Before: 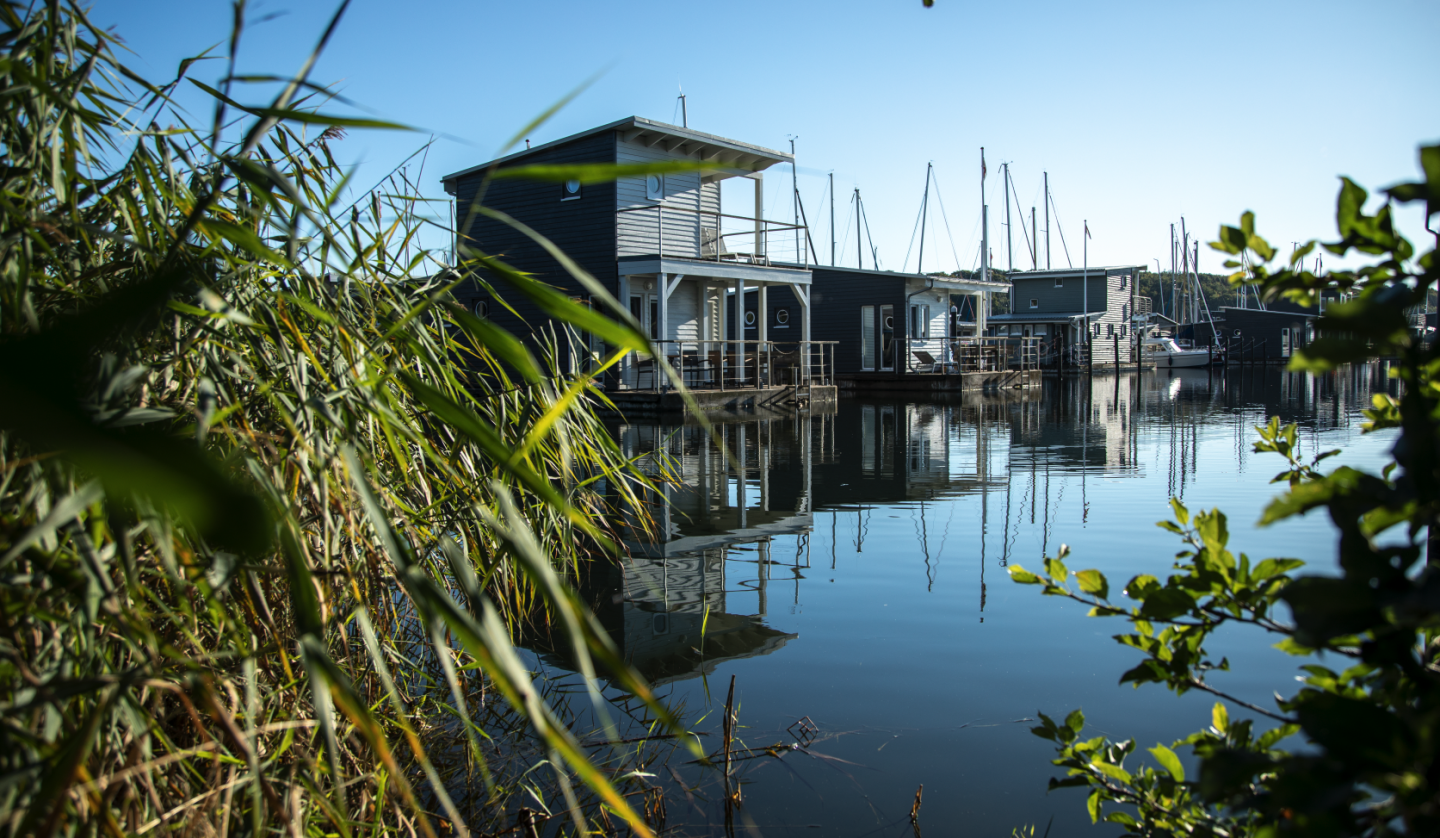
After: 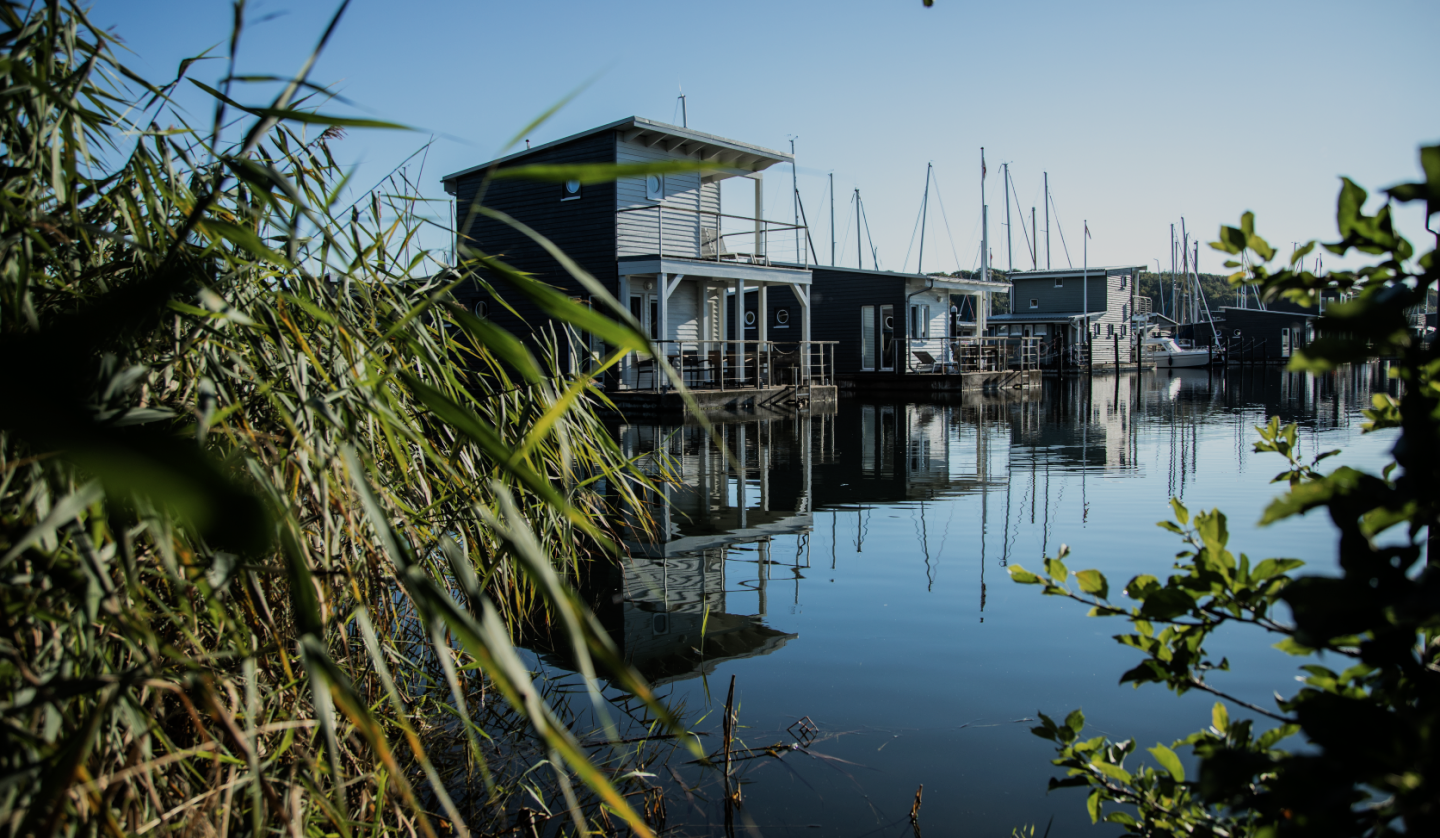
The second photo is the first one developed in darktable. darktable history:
color zones: curves: ch0 [(0, 0.5) (0.143, 0.5) (0.286, 0.456) (0.429, 0.5) (0.571, 0.5) (0.714, 0.5) (0.857, 0.5) (1, 0.5)]; ch1 [(0, 0.5) (0.143, 0.5) (0.286, 0.422) (0.429, 0.5) (0.571, 0.5) (0.714, 0.5) (0.857, 0.5) (1, 0.5)]
filmic rgb: black relative exposure -16 EV, white relative exposure 6.92 EV, hardness 4.7
